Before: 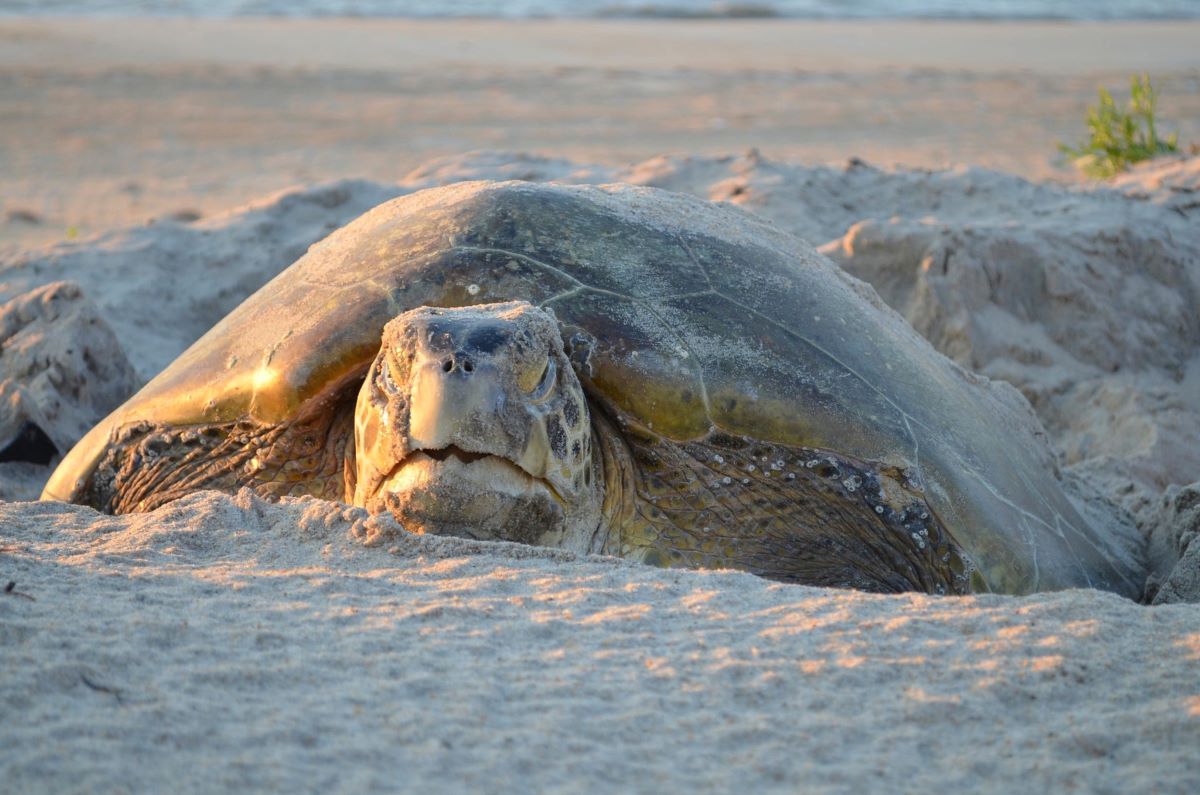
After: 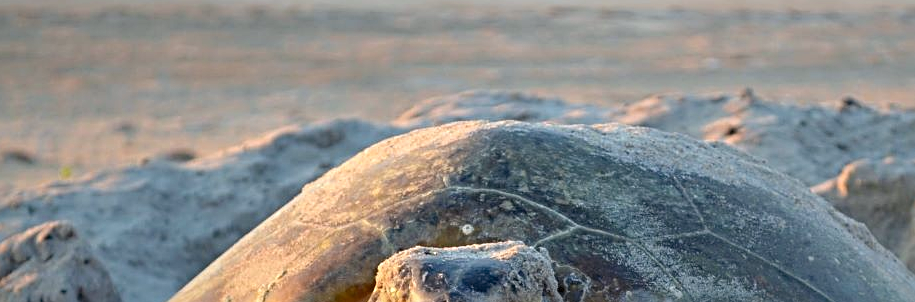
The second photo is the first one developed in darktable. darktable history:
shadows and highlights: shadows 52.34, highlights -28.23, soften with gaussian
crop: left 0.579%, top 7.627%, right 23.167%, bottom 54.275%
haze removal: compatibility mode true, adaptive false
sharpen: radius 4
tone equalizer: on, module defaults
